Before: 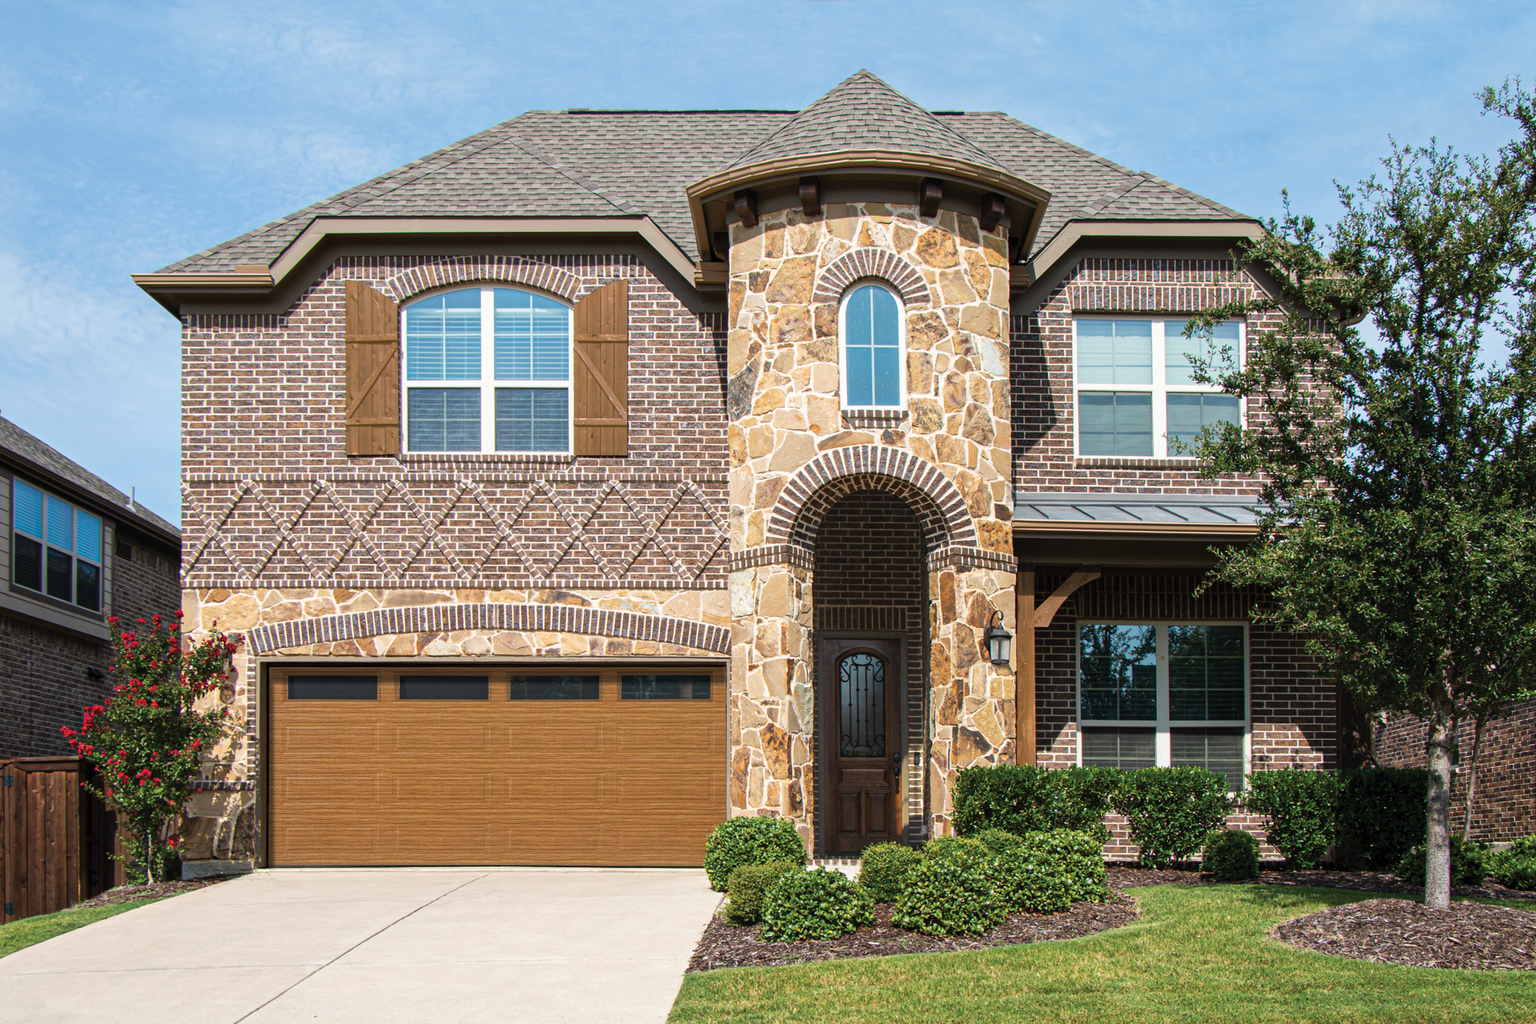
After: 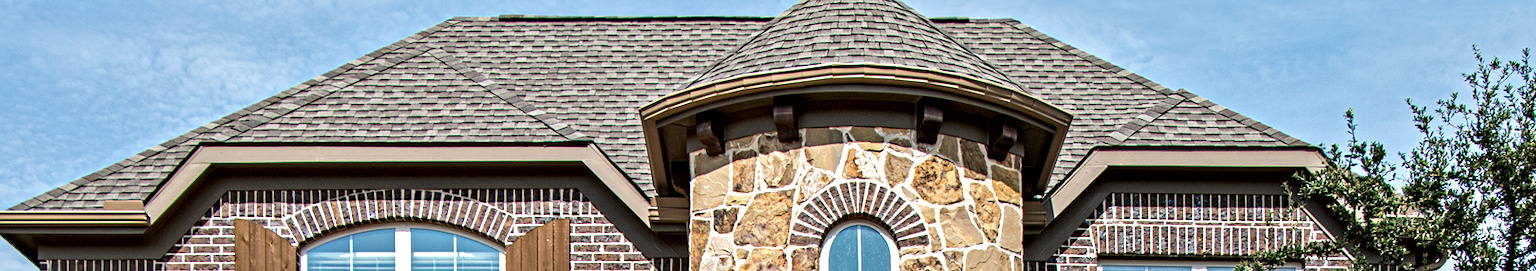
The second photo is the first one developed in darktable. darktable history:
contrast equalizer: octaves 7, y [[0.5, 0.542, 0.583, 0.625, 0.667, 0.708], [0.5 ×6], [0.5 ×6], [0 ×6], [0 ×6]]
local contrast: mode bilateral grid, contrast 20, coarseness 50, detail 120%, midtone range 0.2
crop and rotate: left 9.654%, top 9.394%, right 6.085%, bottom 68.216%
